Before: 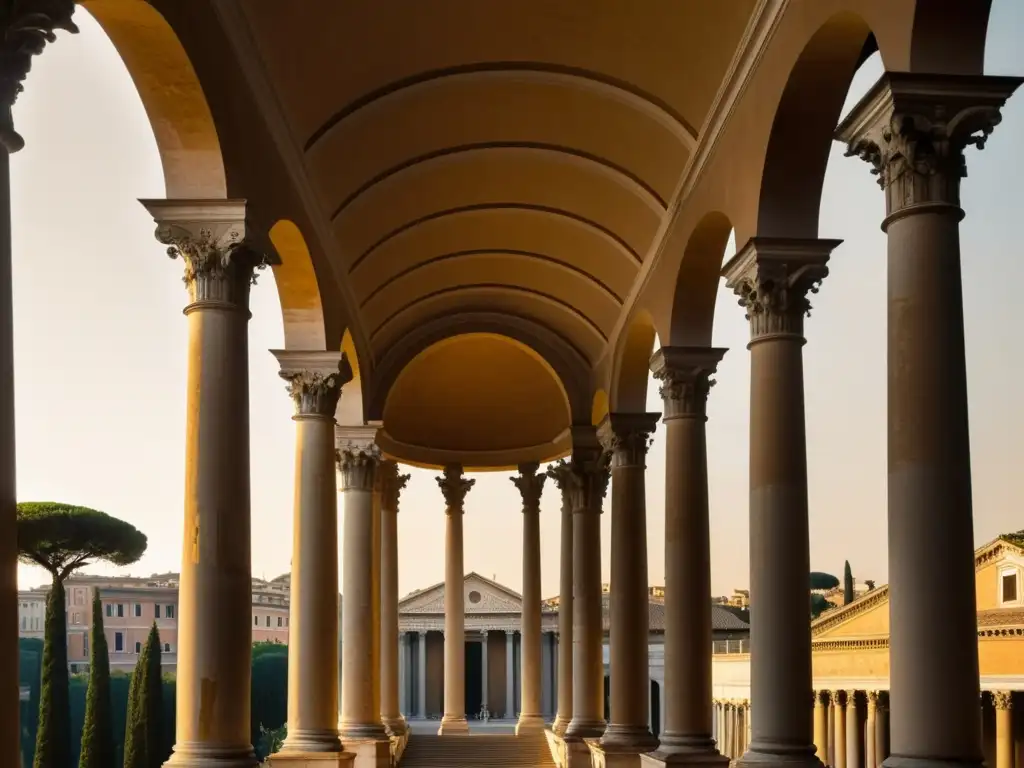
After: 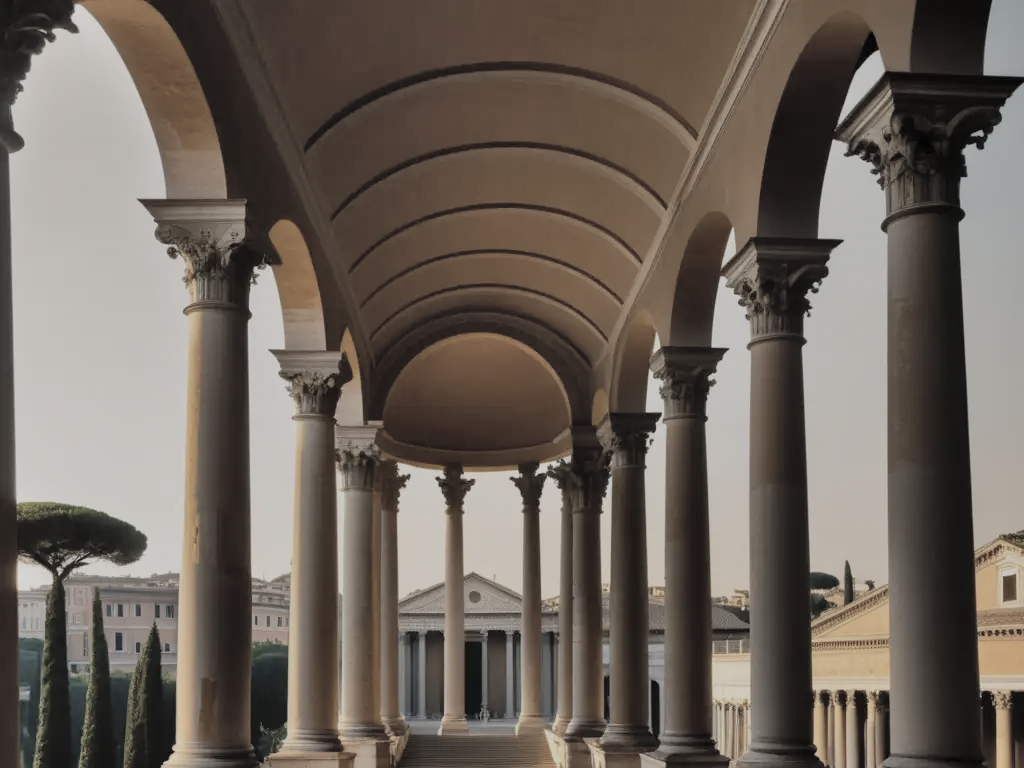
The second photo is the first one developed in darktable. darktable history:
exposure: exposure -0.969 EV, compensate highlight preservation false
contrast brightness saturation: brightness 0.185, saturation -0.512
shadows and highlights: shadows 59.42, highlights -60.23, soften with gaussian
